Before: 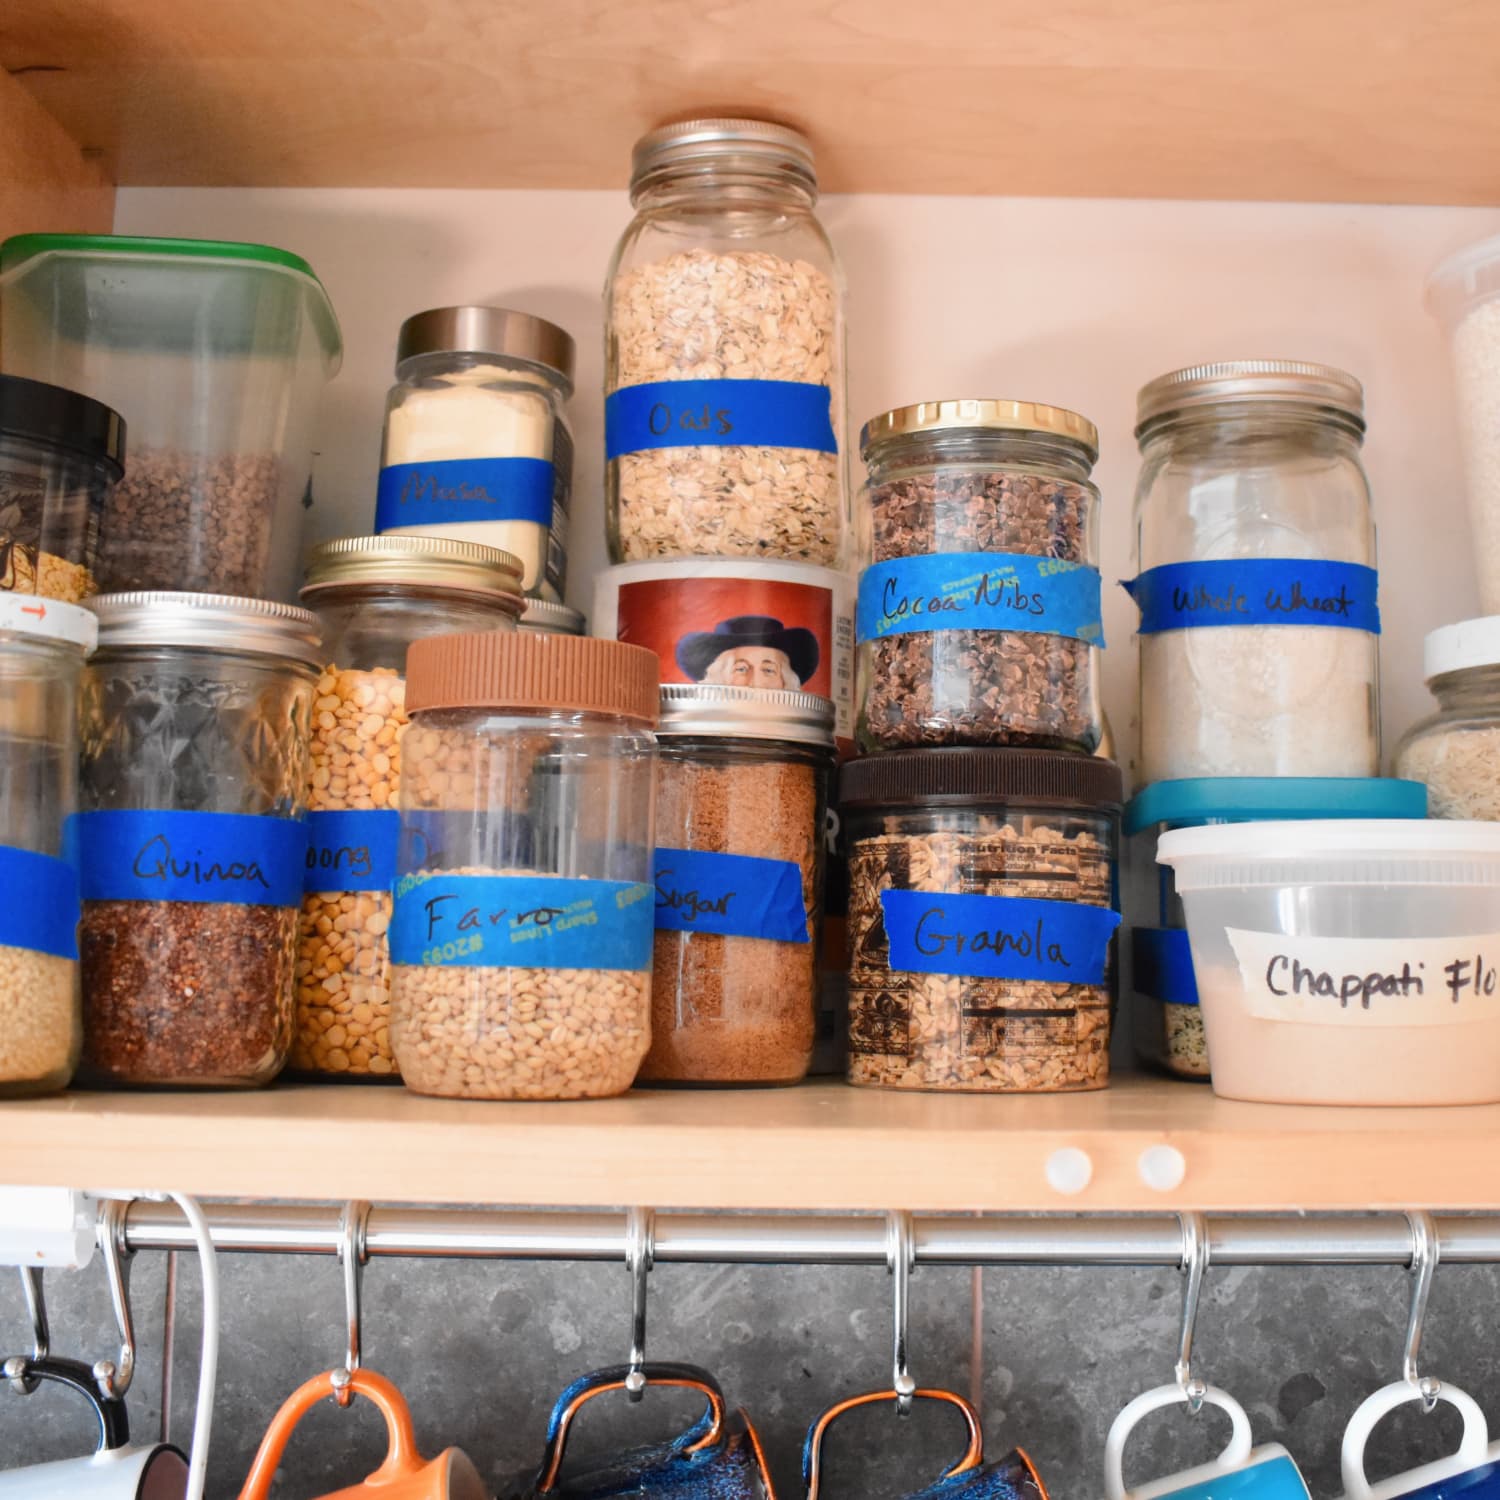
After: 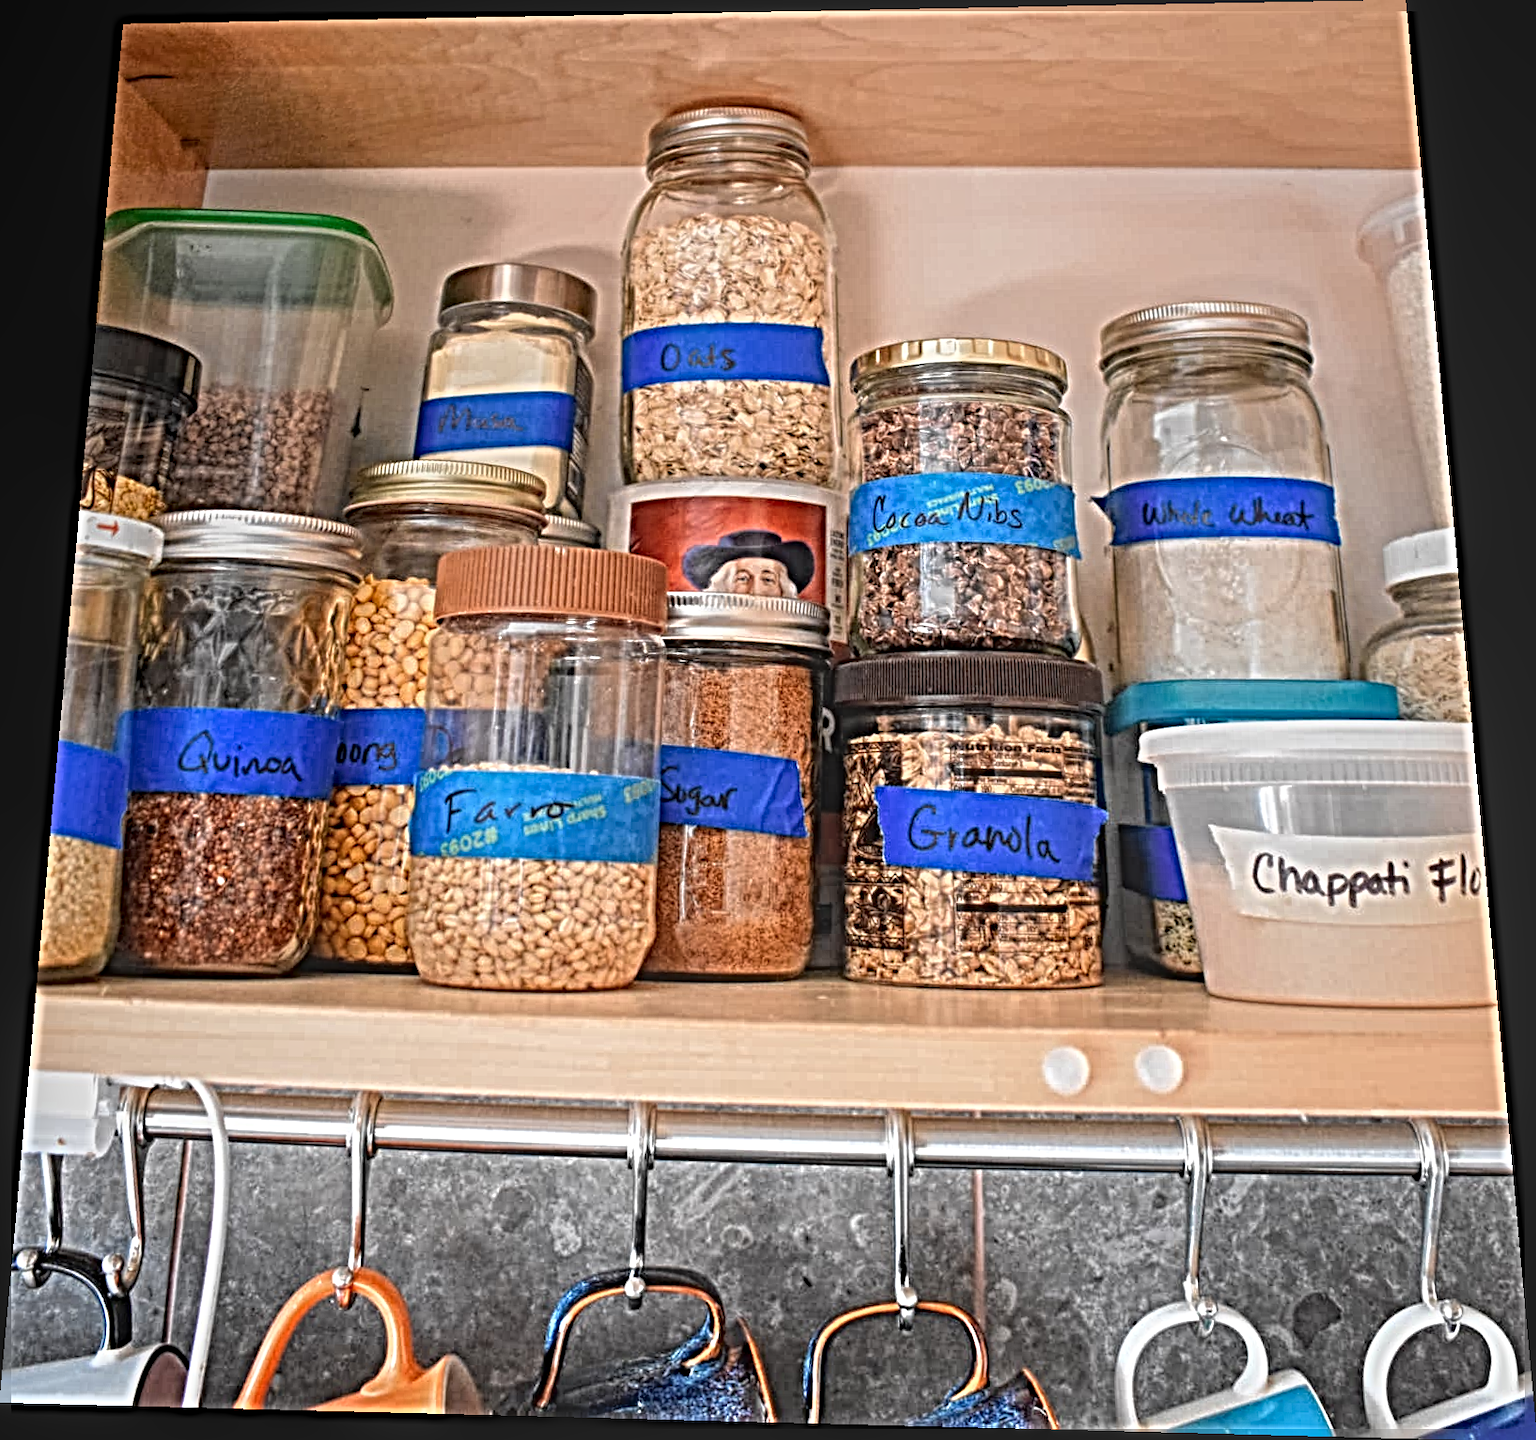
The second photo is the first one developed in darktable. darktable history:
rotate and perspective: rotation 0.128°, lens shift (vertical) -0.181, lens shift (horizontal) -0.044, shear 0.001, automatic cropping off
local contrast: highlights 66%, shadows 33%, detail 166%, midtone range 0.2
sharpen: radius 6.3, amount 1.8, threshold 0
